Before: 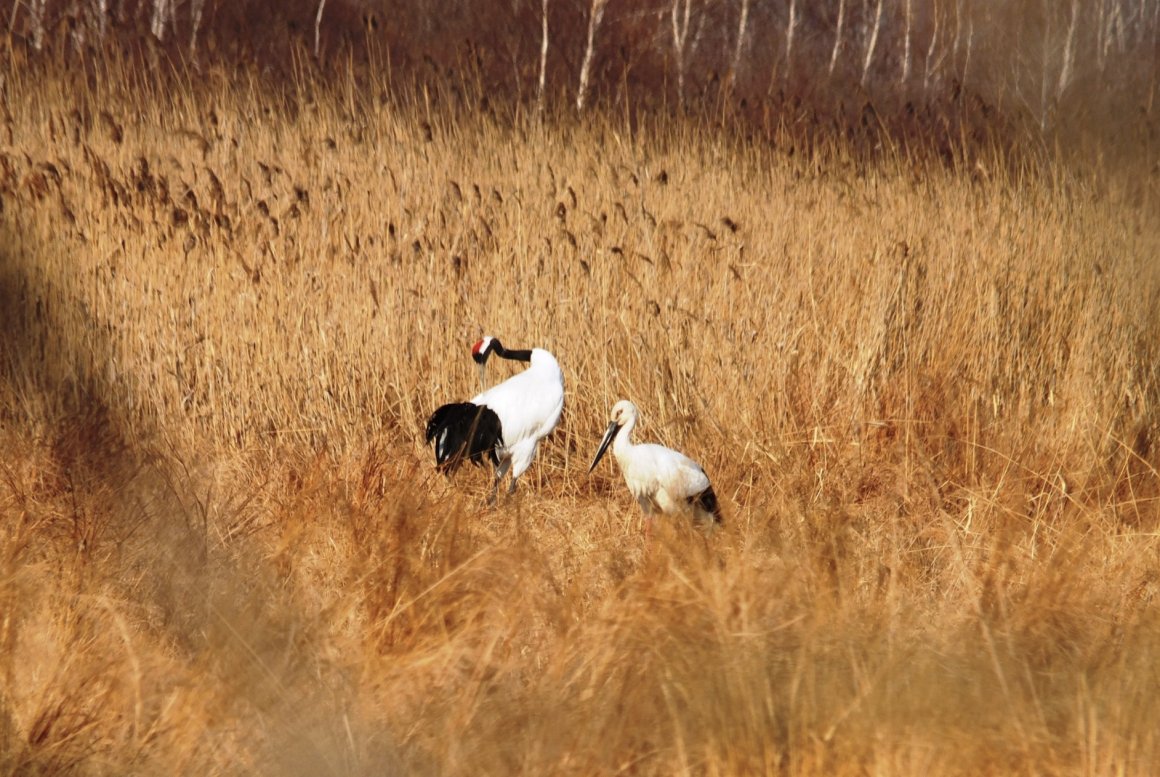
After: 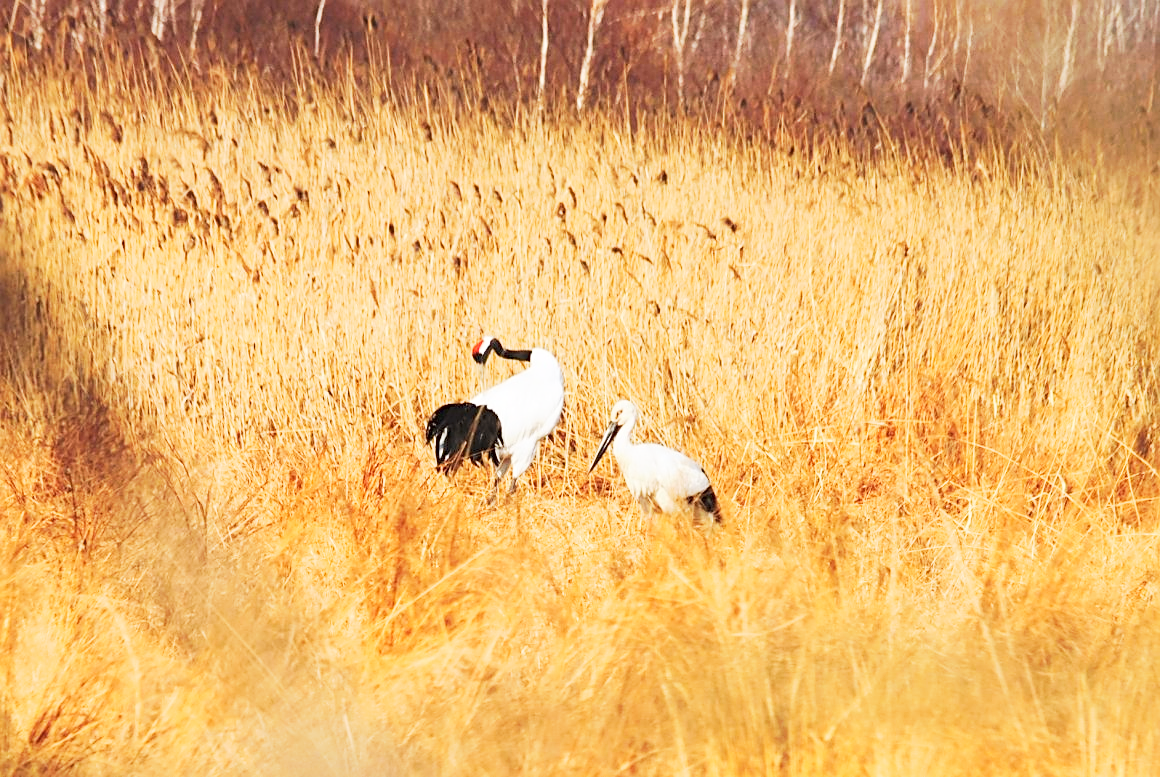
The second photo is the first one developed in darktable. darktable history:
contrast brightness saturation: brightness 0.09, saturation 0.19
tone curve: curves: ch0 [(0, 0) (0.003, 0.015) (0.011, 0.025) (0.025, 0.056) (0.044, 0.104) (0.069, 0.139) (0.1, 0.181) (0.136, 0.226) (0.177, 0.28) (0.224, 0.346) (0.277, 0.42) (0.335, 0.505) (0.399, 0.594) (0.468, 0.699) (0.543, 0.776) (0.623, 0.848) (0.709, 0.893) (0.801, 0.93) (0.898, 0.97) (1, 1)], preserve colors none
sharpen: on, module defaults
